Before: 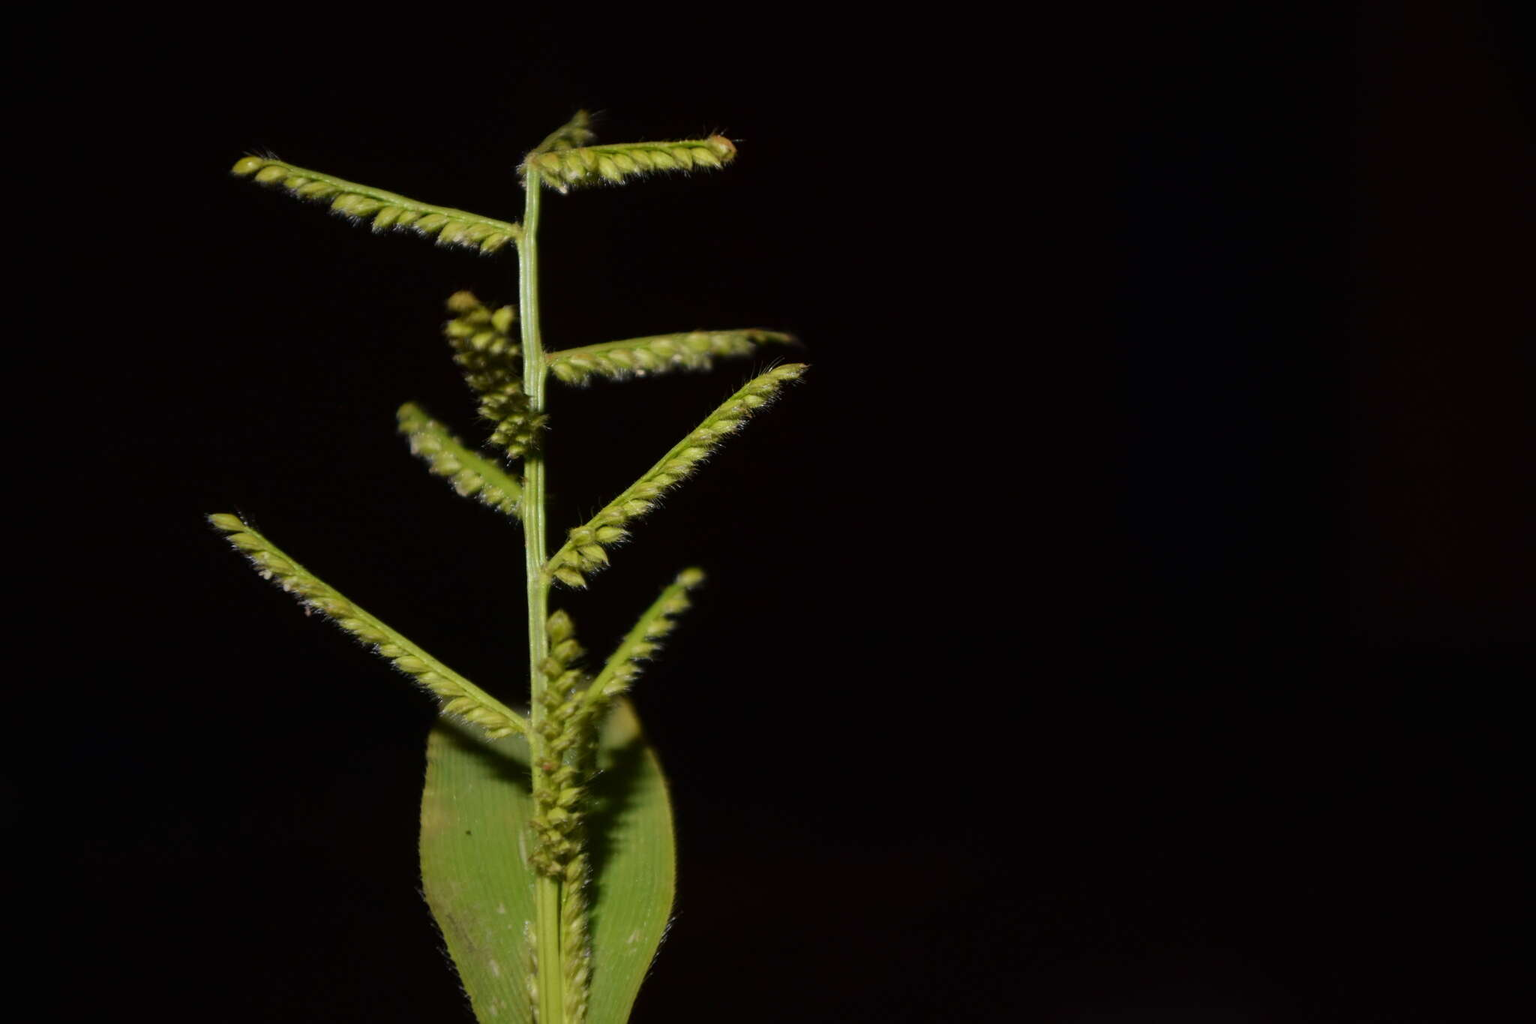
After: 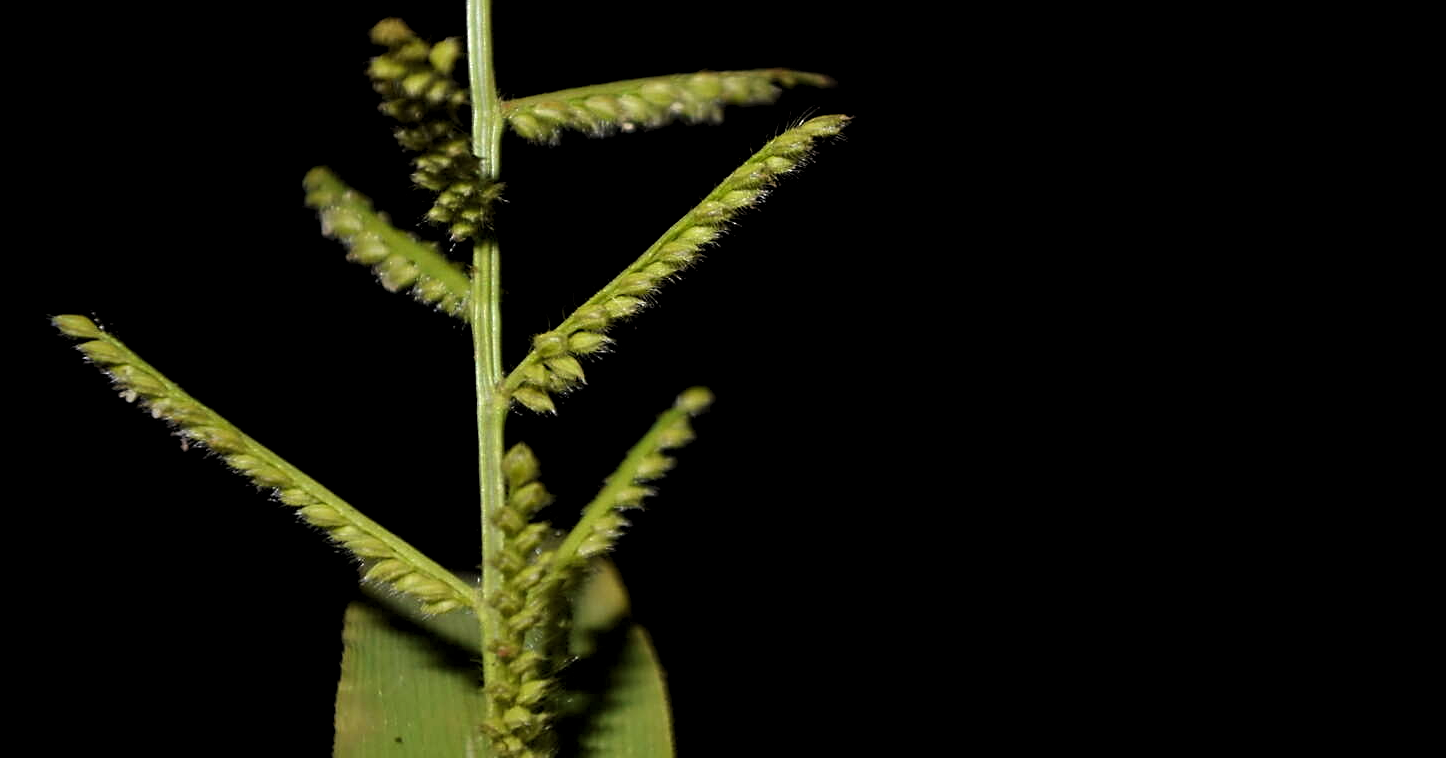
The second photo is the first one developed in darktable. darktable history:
sharpen: on, module defaults
levels: levels [0.062, 0.494, 0.925]
crop: left 11.077%, top 27.145%, right 18.29%, bottom 17.274%
tone equalizer: on, module defaults
